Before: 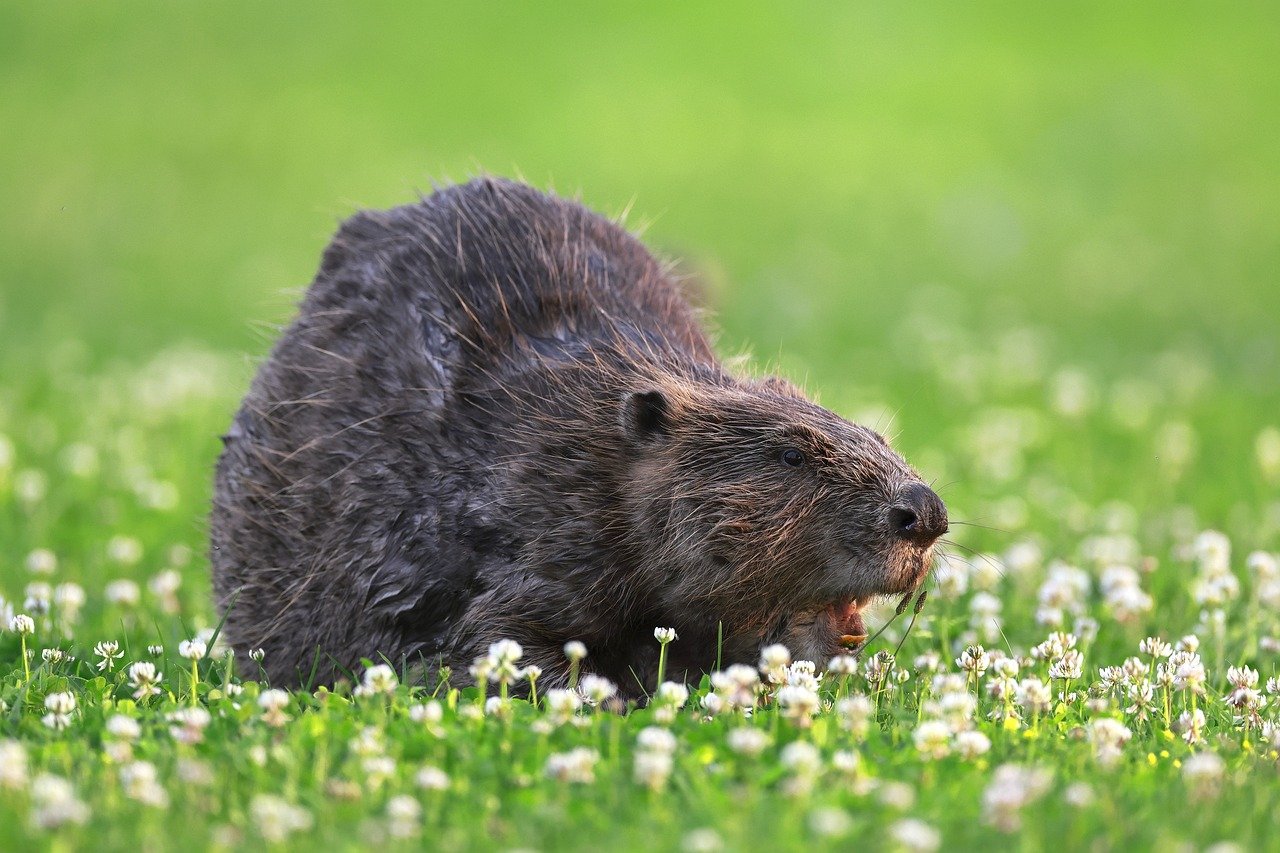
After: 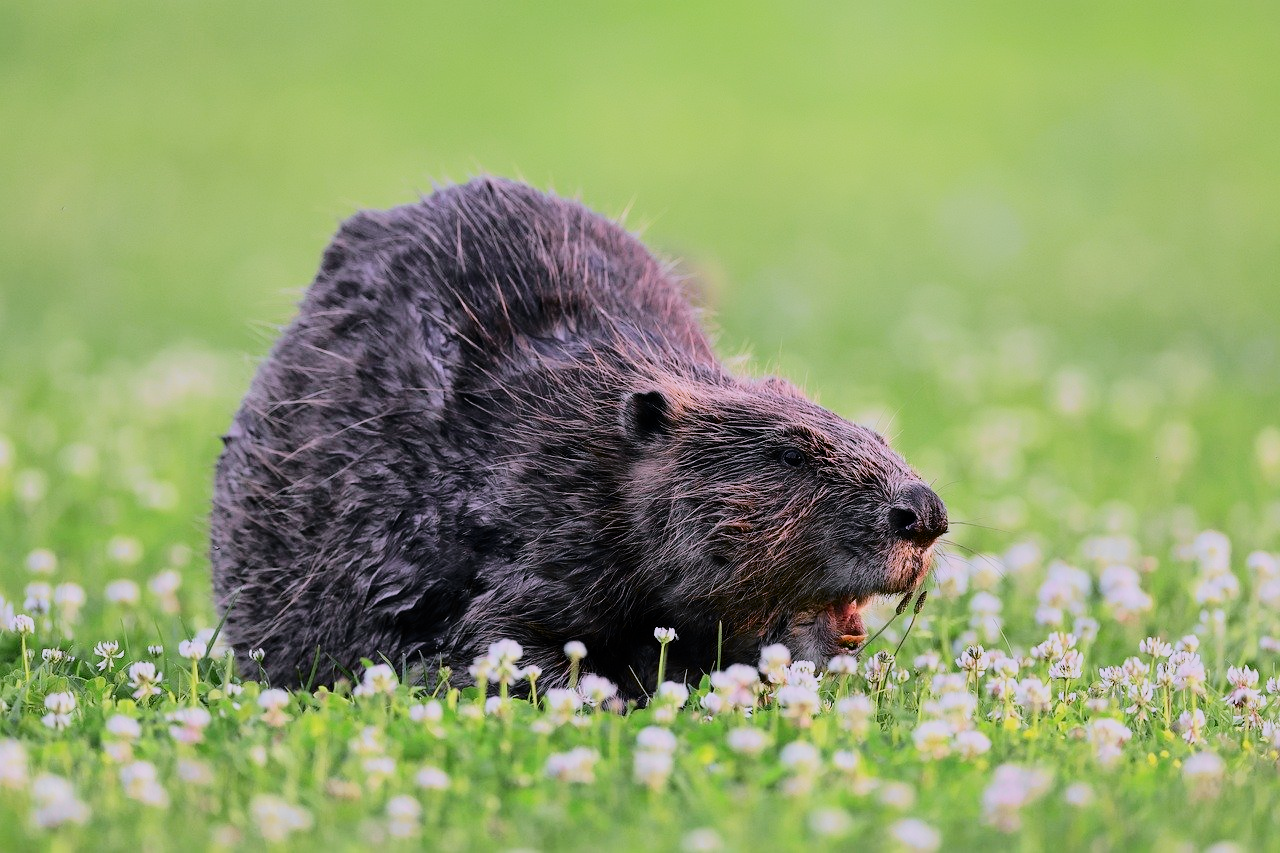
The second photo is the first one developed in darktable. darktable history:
tone curve: curves: ch0 [(0.003, 0) (0.066, 0.031) (0.16, 0.089) (0.269, 0.218) (0.395, 0.408) (0.517, 0.56) (0.684, 0.734) (0.791, 0.814) (1, 1)]; ch1 [(0, 0) (0.164, 0.115) (0.337, 0.332) (0.39, 0.398) (0.464, 0.461) (0.501, 0.5) (0.507, 0.5) (0.534, 0.532) (0.577, 0.59) (0.652, 0.681) (0.733, 0.764) (0.819, 0.823) (1, 1)]; ch2 [(0, 0) (0.337, 0.382) (0.464, 0.476) (0.501, 0.5) (0.527, 0.54) (0.551, 0.565) (0.628, 0.632) (0.689, 0.686) (1, 1)], color space Lab, independent channels, preserve colors none
white balance: red 1.042, blue 1.17
filmic rgb: black relative exposure -7.65 EV, white relative exposure 4.56 EV, hardness 3.61, color science v6 (2022)
